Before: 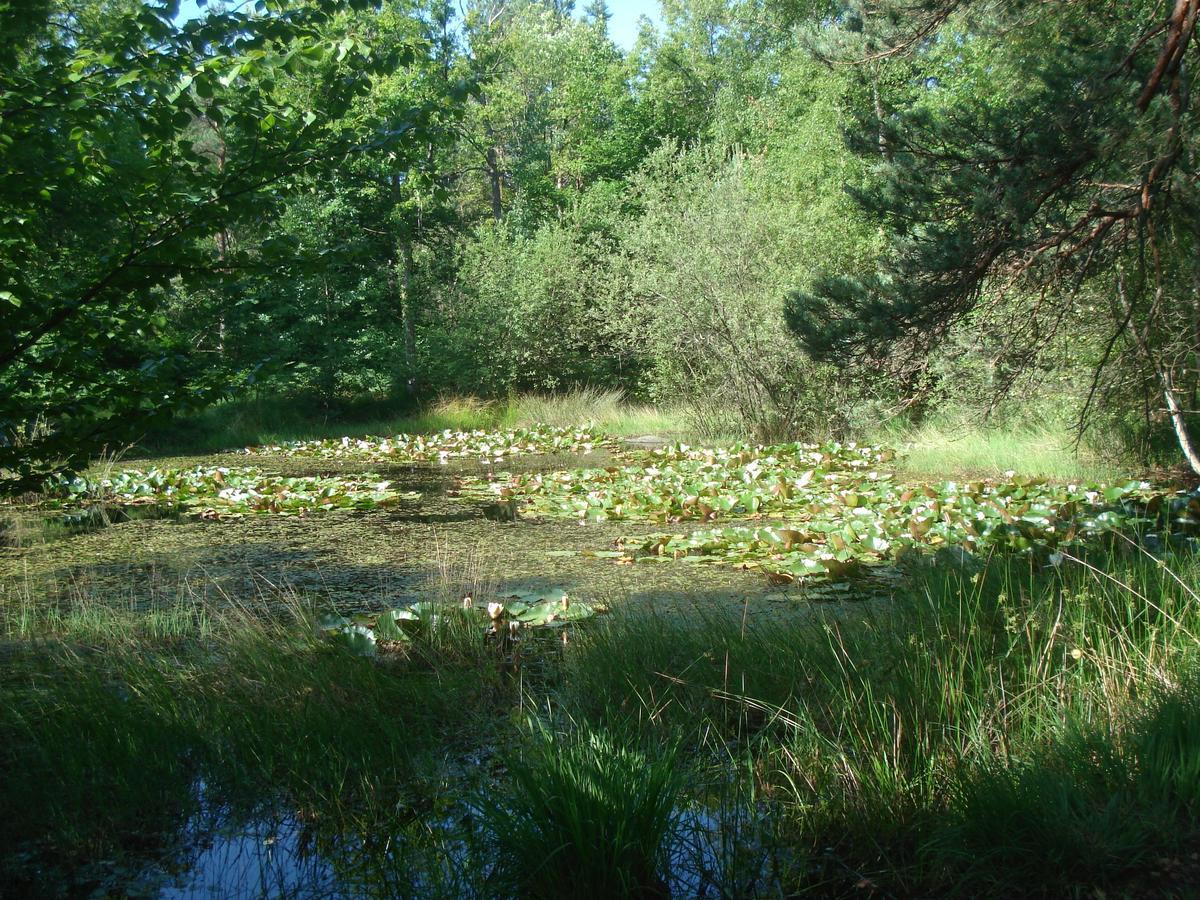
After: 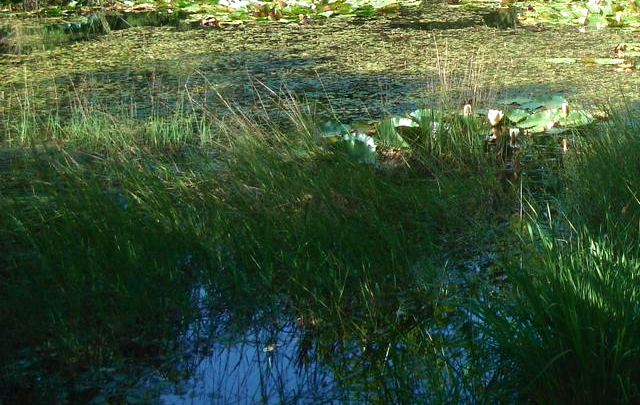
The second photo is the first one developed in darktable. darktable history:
velvia: on, module defaults
white balance: emerald 1
crop and rotate: top 54.778%, right 46.61%, bottom 0.159%
exposure: exposure 0.375 EV, compensate highlight preservation false
